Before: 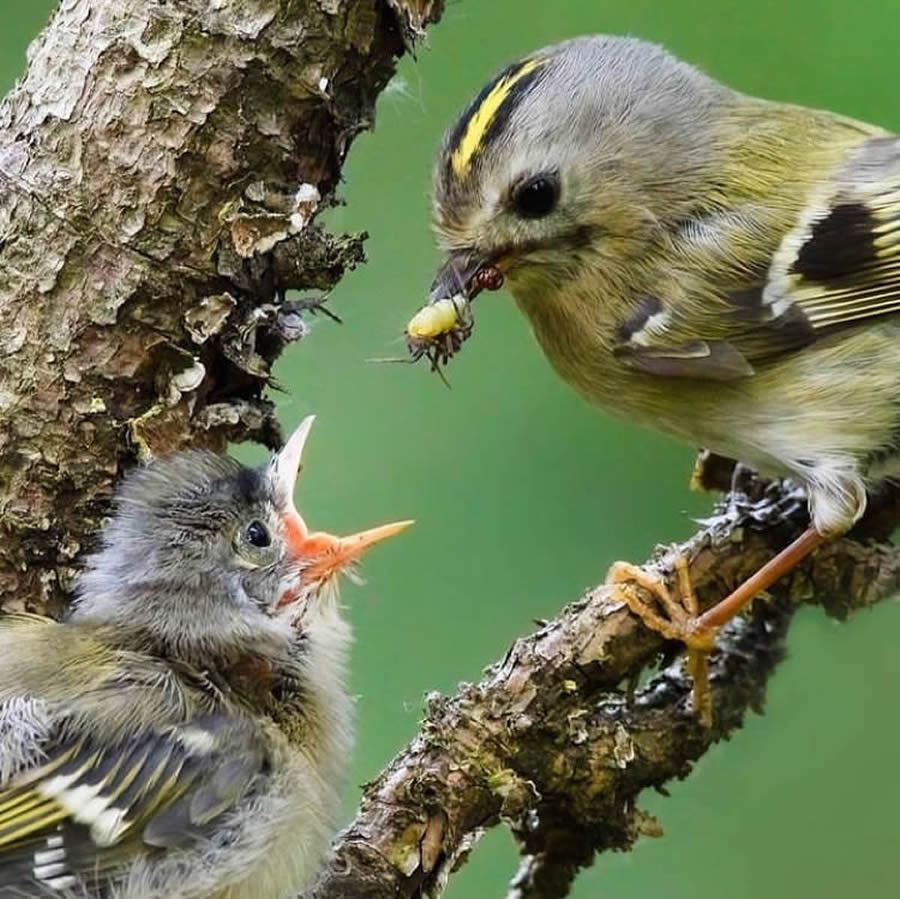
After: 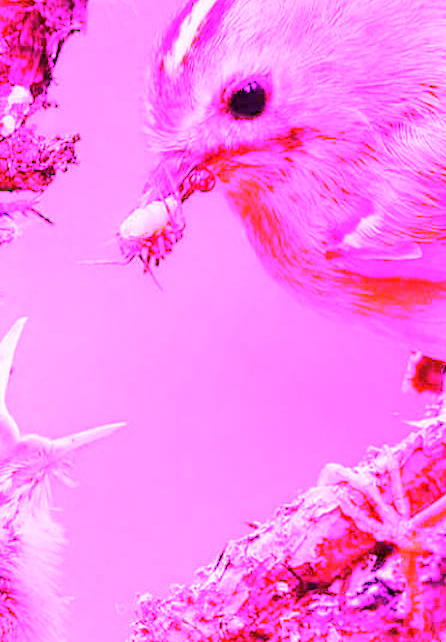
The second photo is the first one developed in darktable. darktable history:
white balance: red 8, blue 8
crop: left 32.075%, top 10.976%, right 18.355%, bottom 17.596%
